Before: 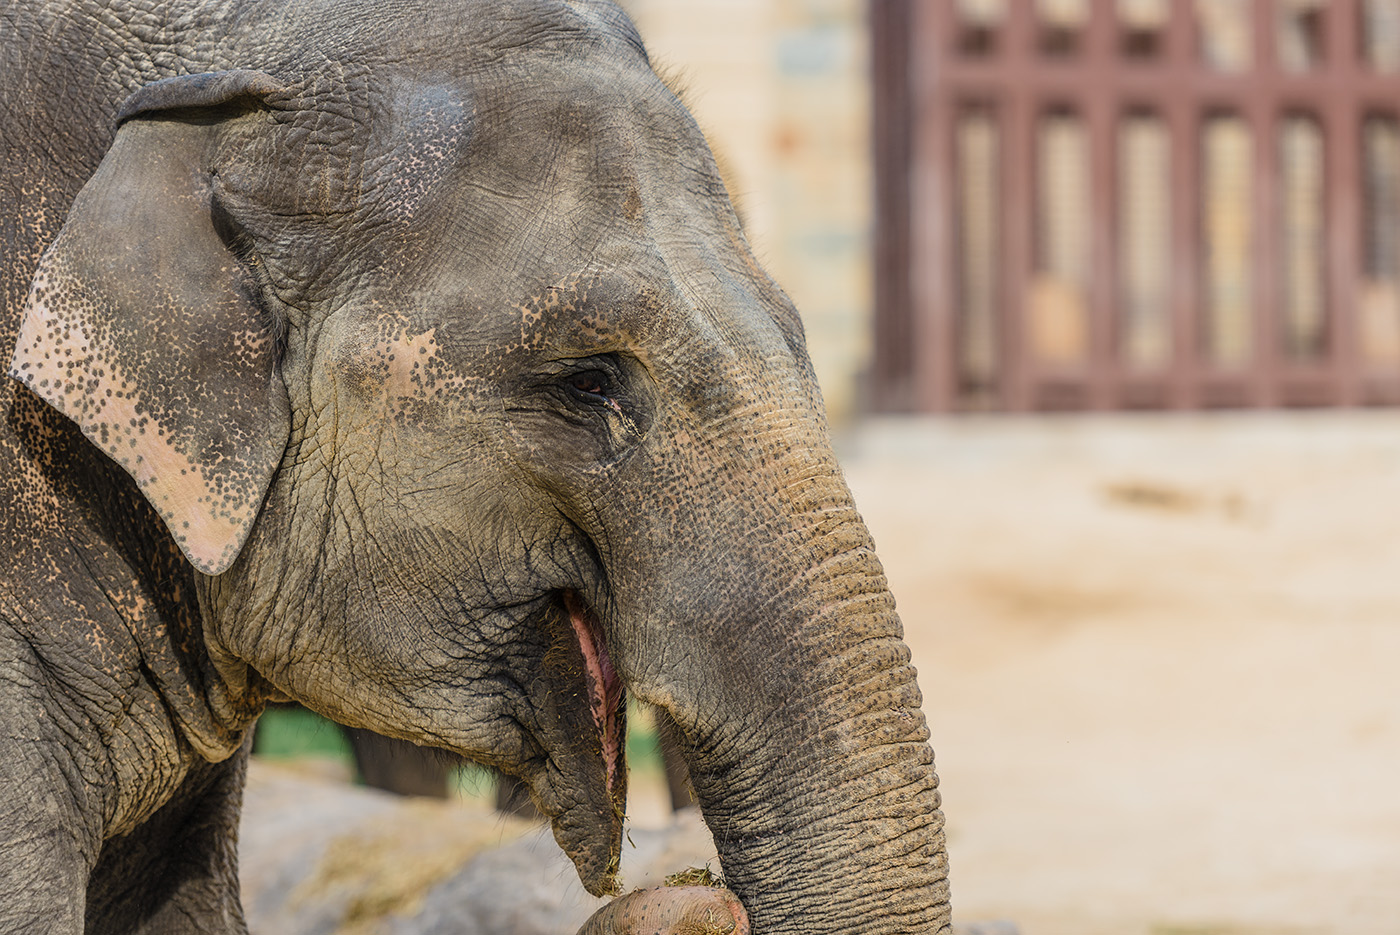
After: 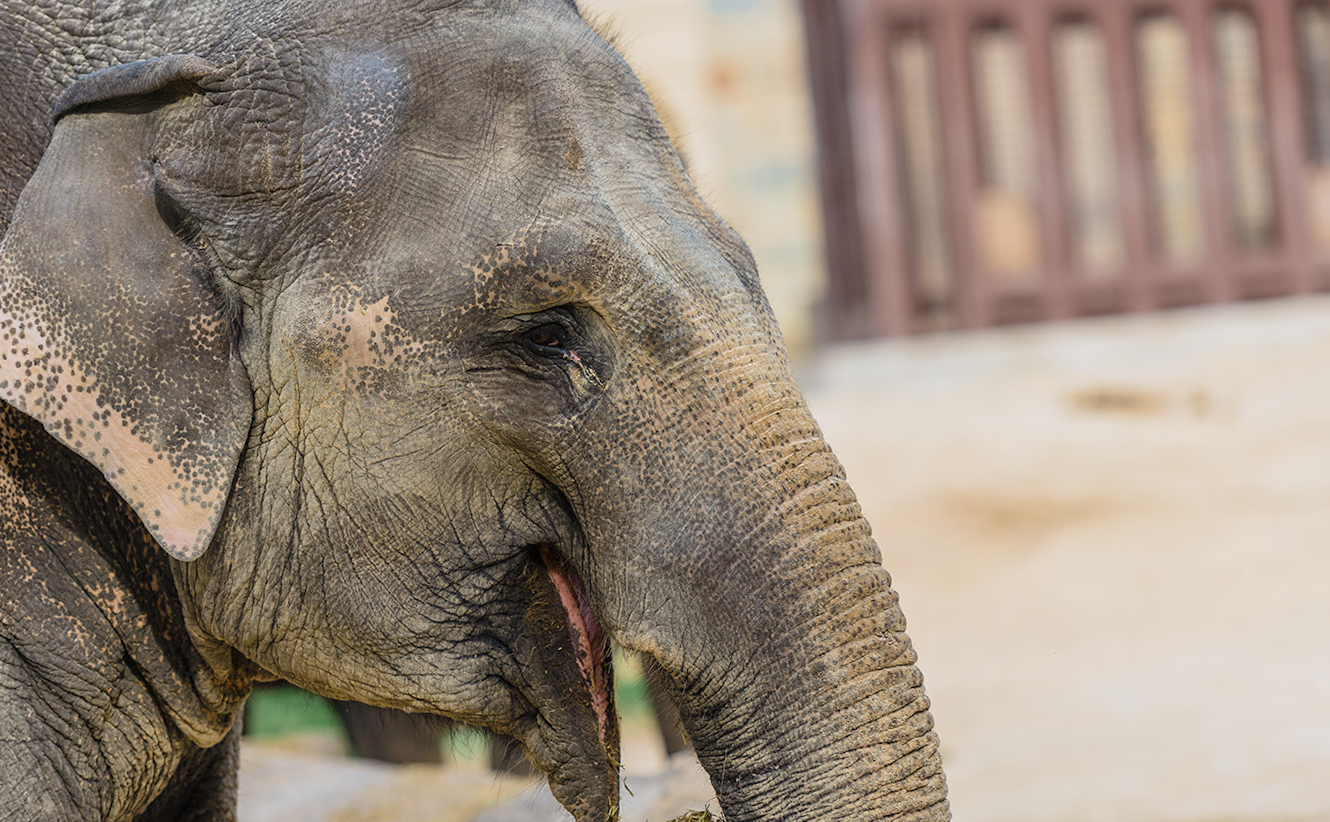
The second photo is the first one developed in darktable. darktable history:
rotate and perspective: rotation -5°, crop left 0.05, crop right 0.952, crop top 0.11, crop bottom 0.89
white balance: red 0.98, blue 1.034
tone equalizer: on, module defaults
